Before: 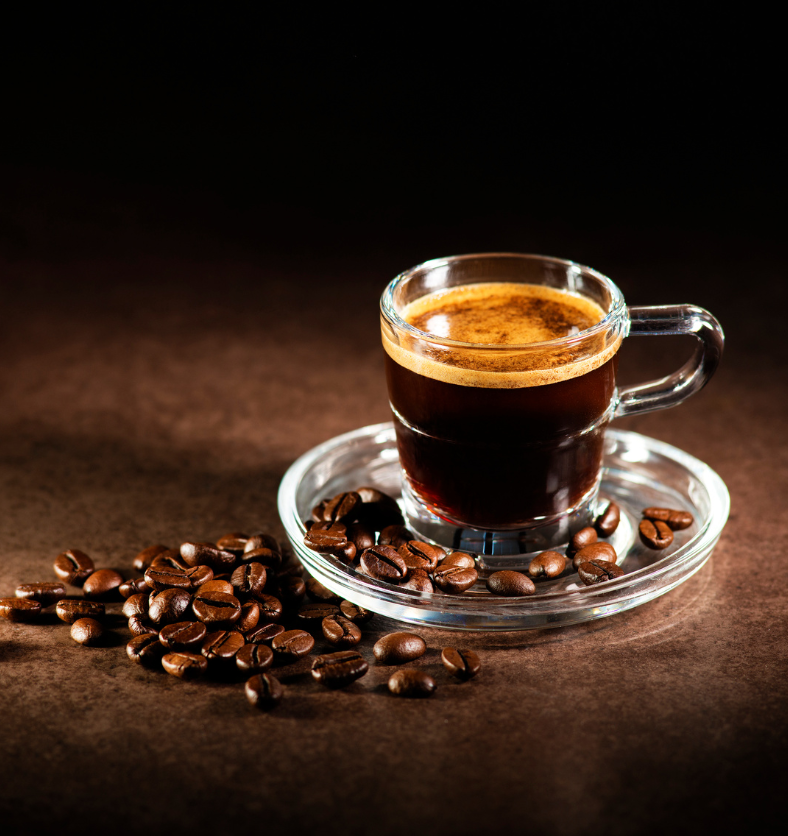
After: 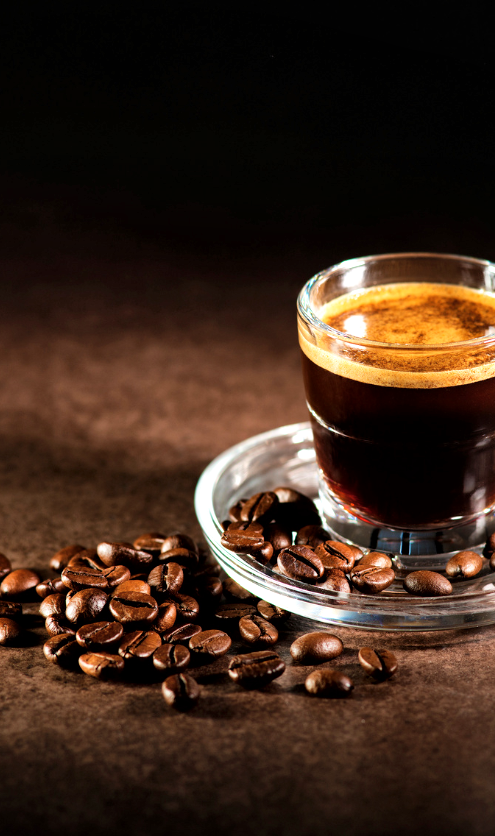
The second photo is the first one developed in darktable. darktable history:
local contrast: mode bilateral grid, contrast 21, coarseness 49, detail 132%, midtone range 0.2
shadows and highlights: shadows 32.31, highlights -32.82, soften with gaussian
crop: left 10.608%, right 26.554%
exposure: exposure 0.201 EV, compensate highlight preservation false
